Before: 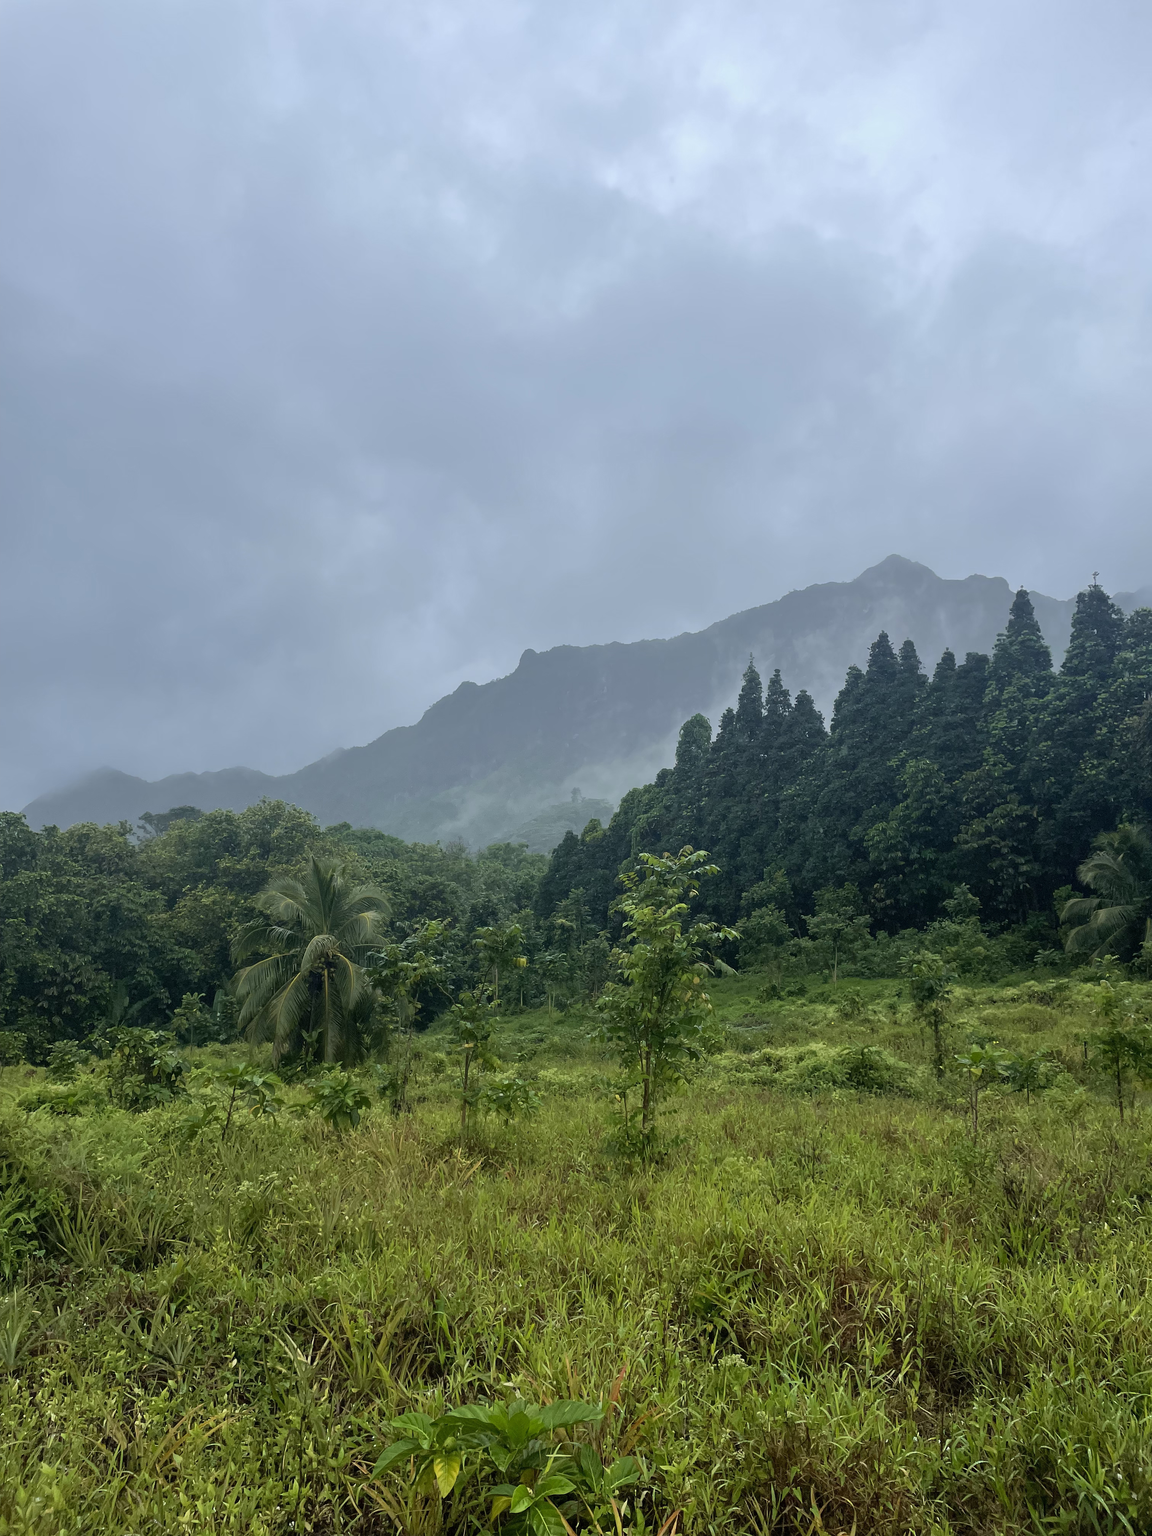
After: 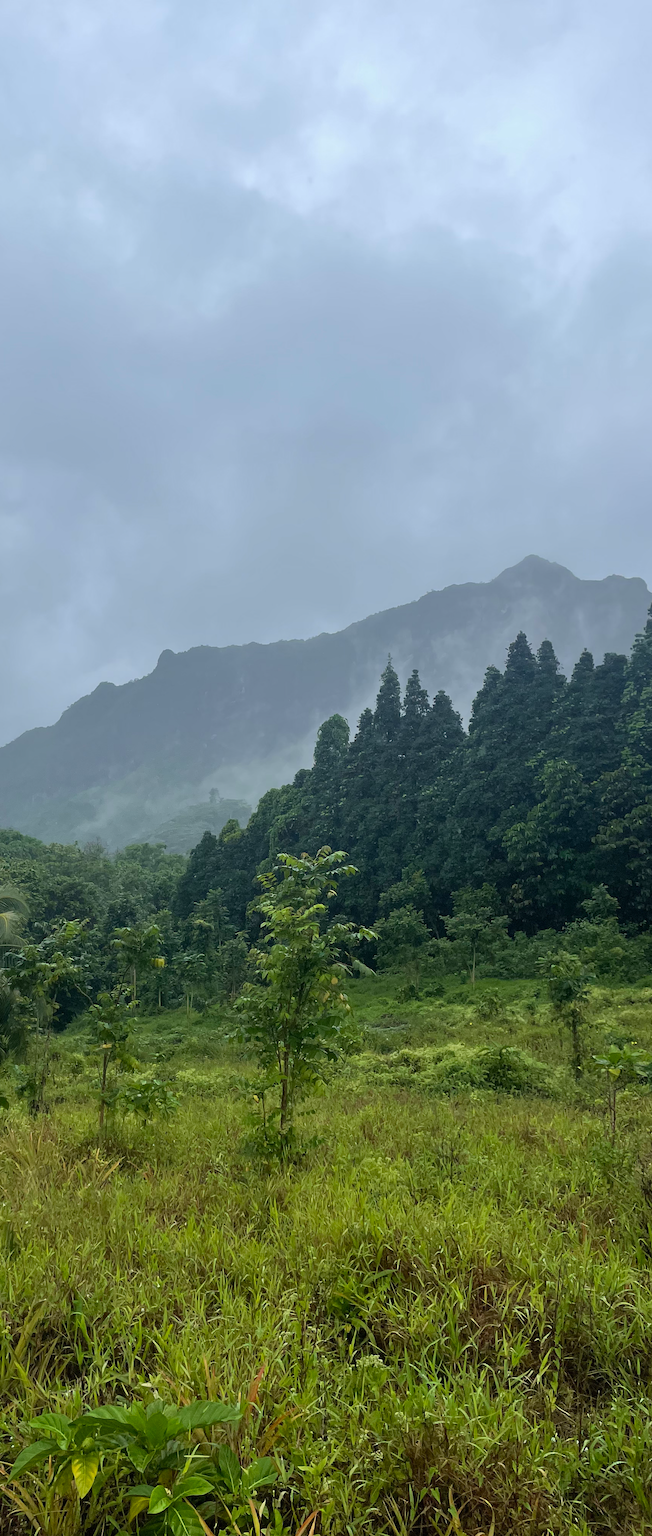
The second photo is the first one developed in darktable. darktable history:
crop: left 31.476%, top 0.019%, right 11.866%
